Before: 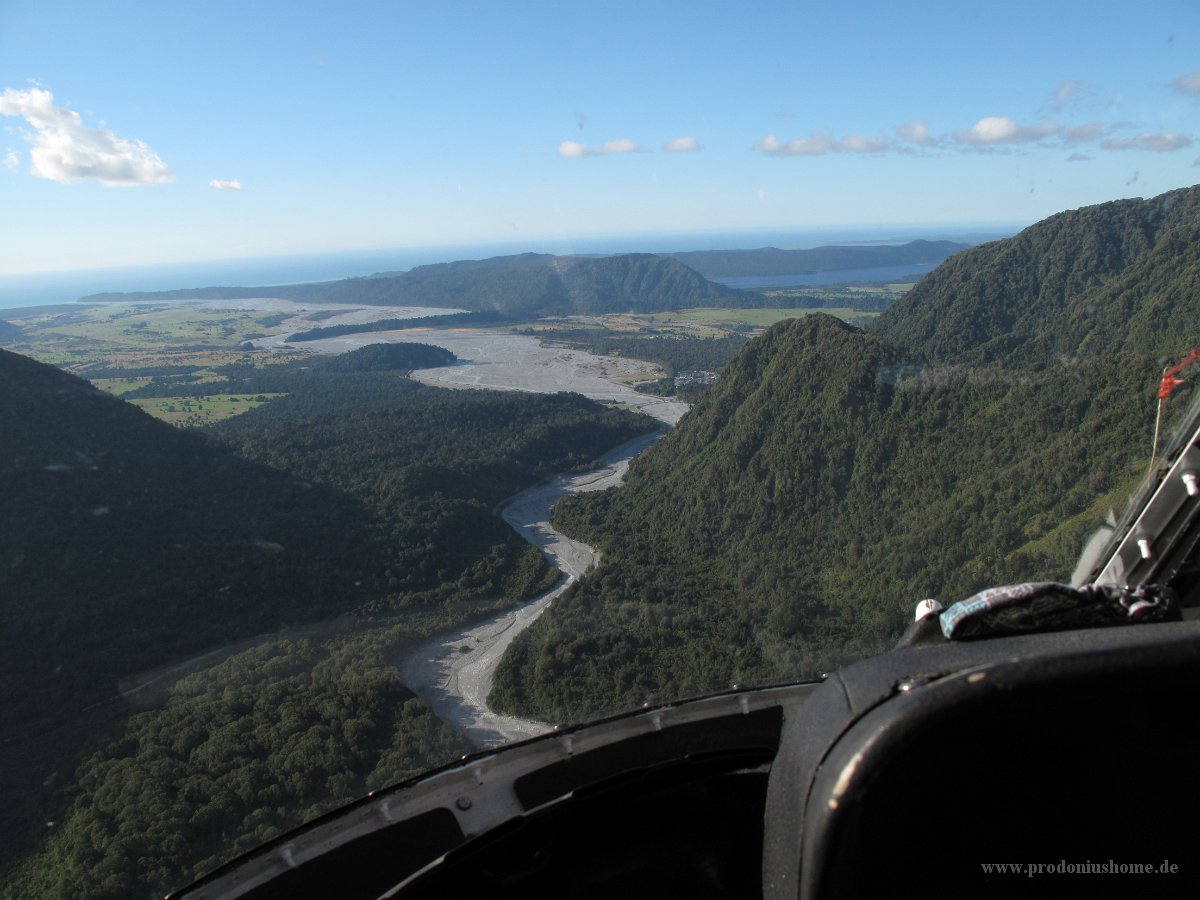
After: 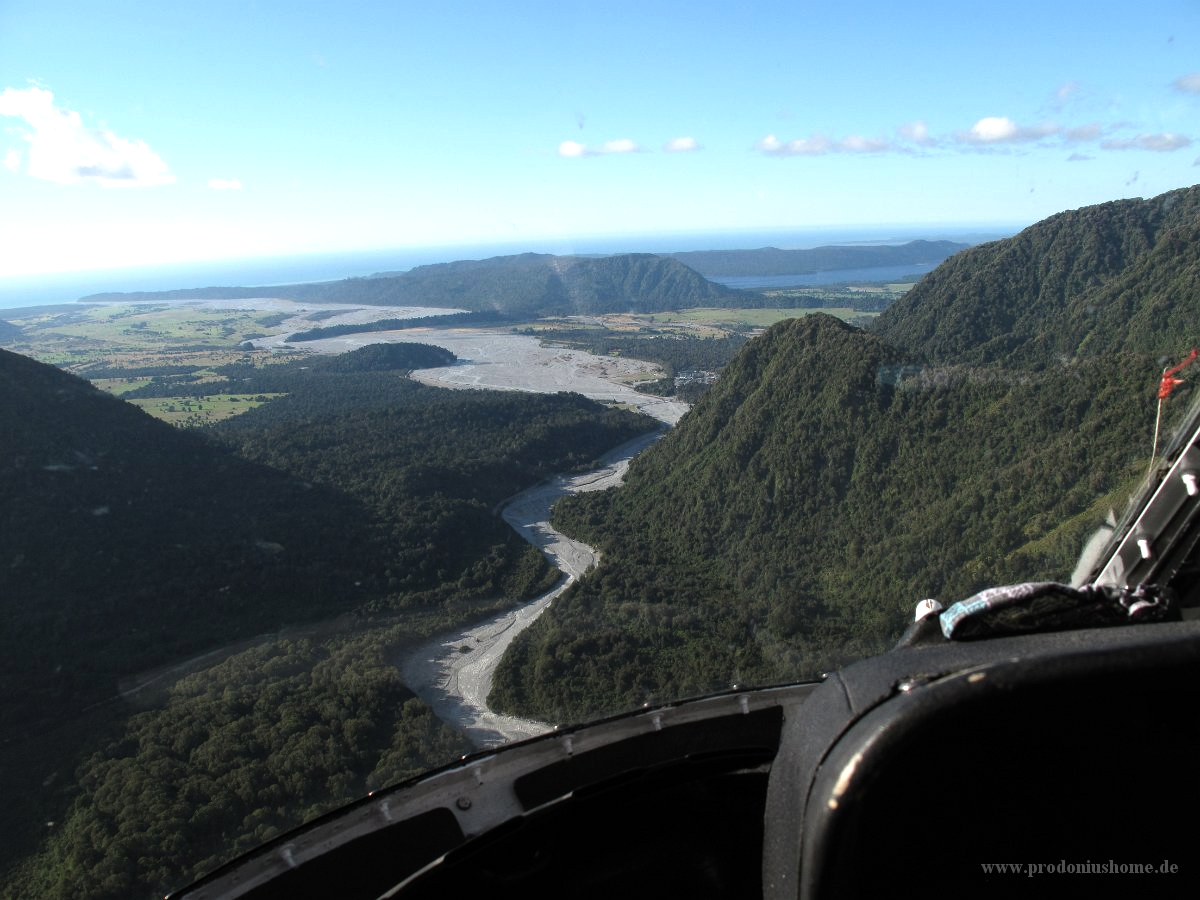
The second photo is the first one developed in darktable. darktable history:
tone equalizer: -8 EV -0.417 EV, -7 EV -0.389 EV, -6 EV -0.333 EV, -5 EV -0.222 EV, -3 EV 0.222 EV, -2 EV 0.333 EV, -1 EV 0.389 EV, +0 EV 0.417 EV, edges refinement/feathering 500, mask exposure compensation -1.57 EV, preserve details no
levels: levels [0, 0.476, 0.951]
